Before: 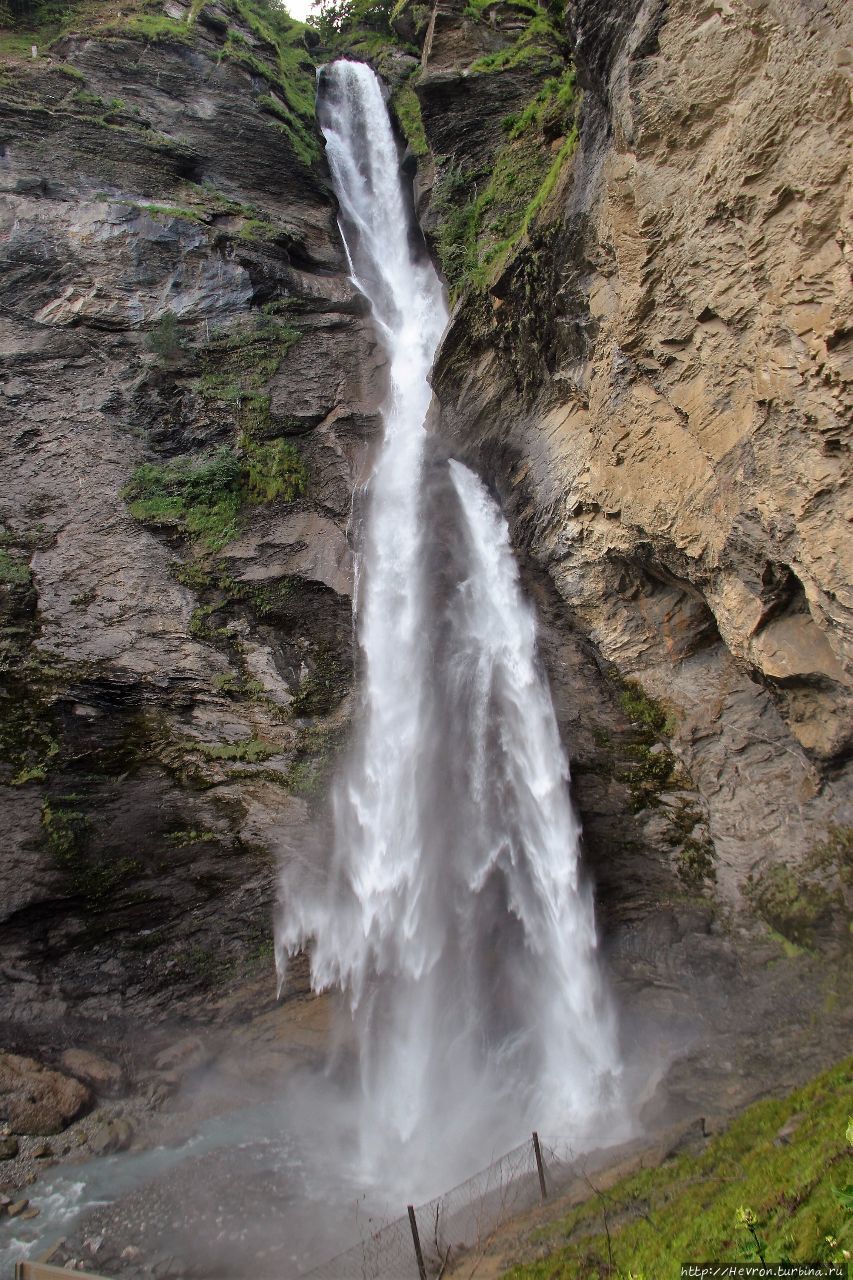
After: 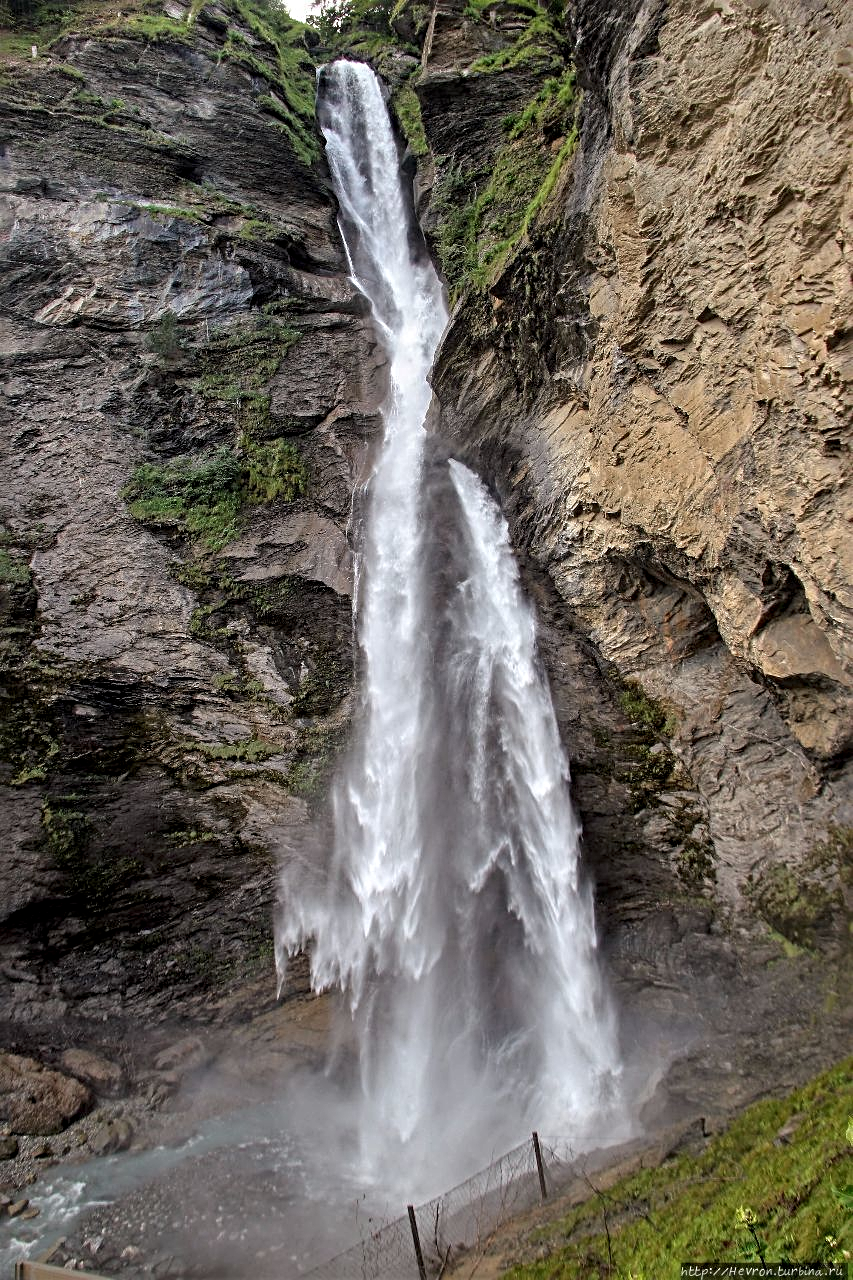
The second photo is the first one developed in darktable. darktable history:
local contrast: detail 130%
sharpen: radius 3.957
